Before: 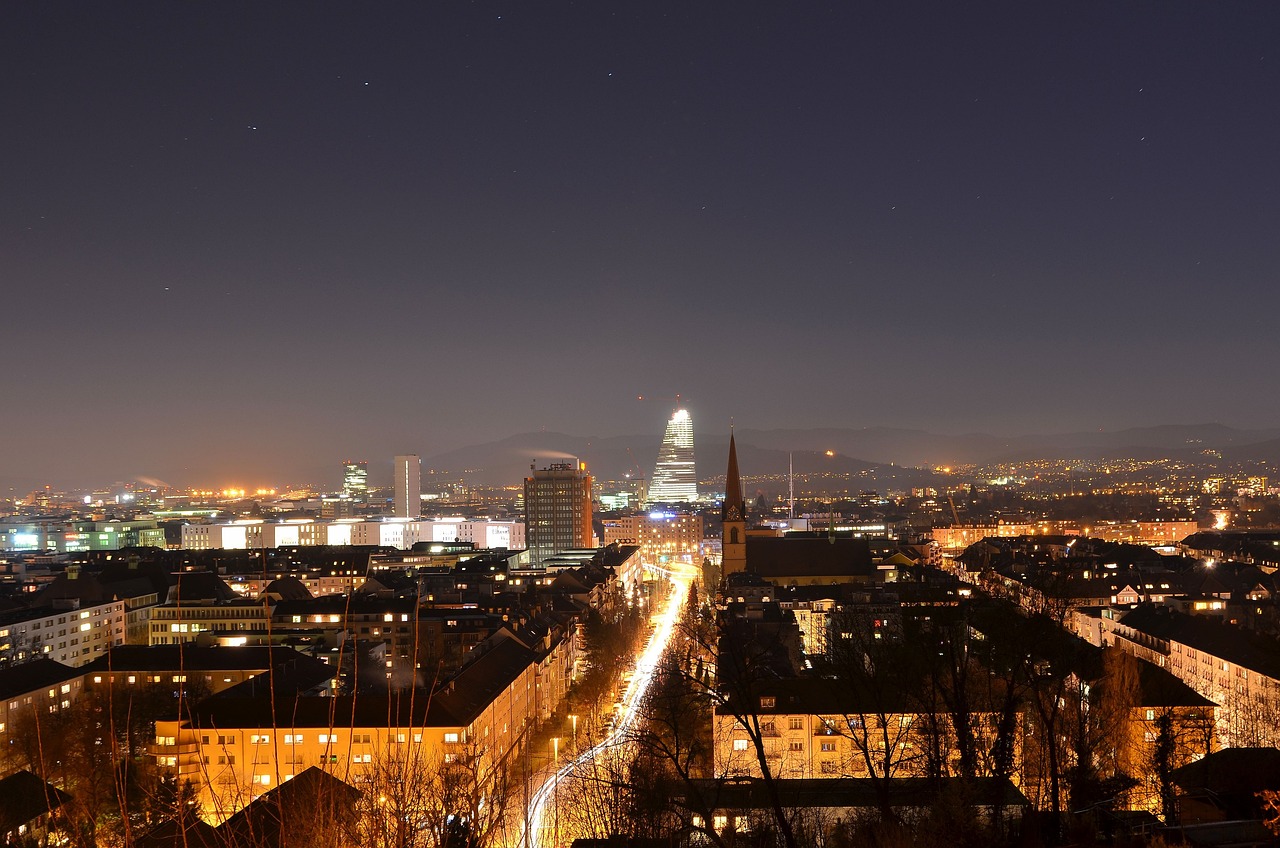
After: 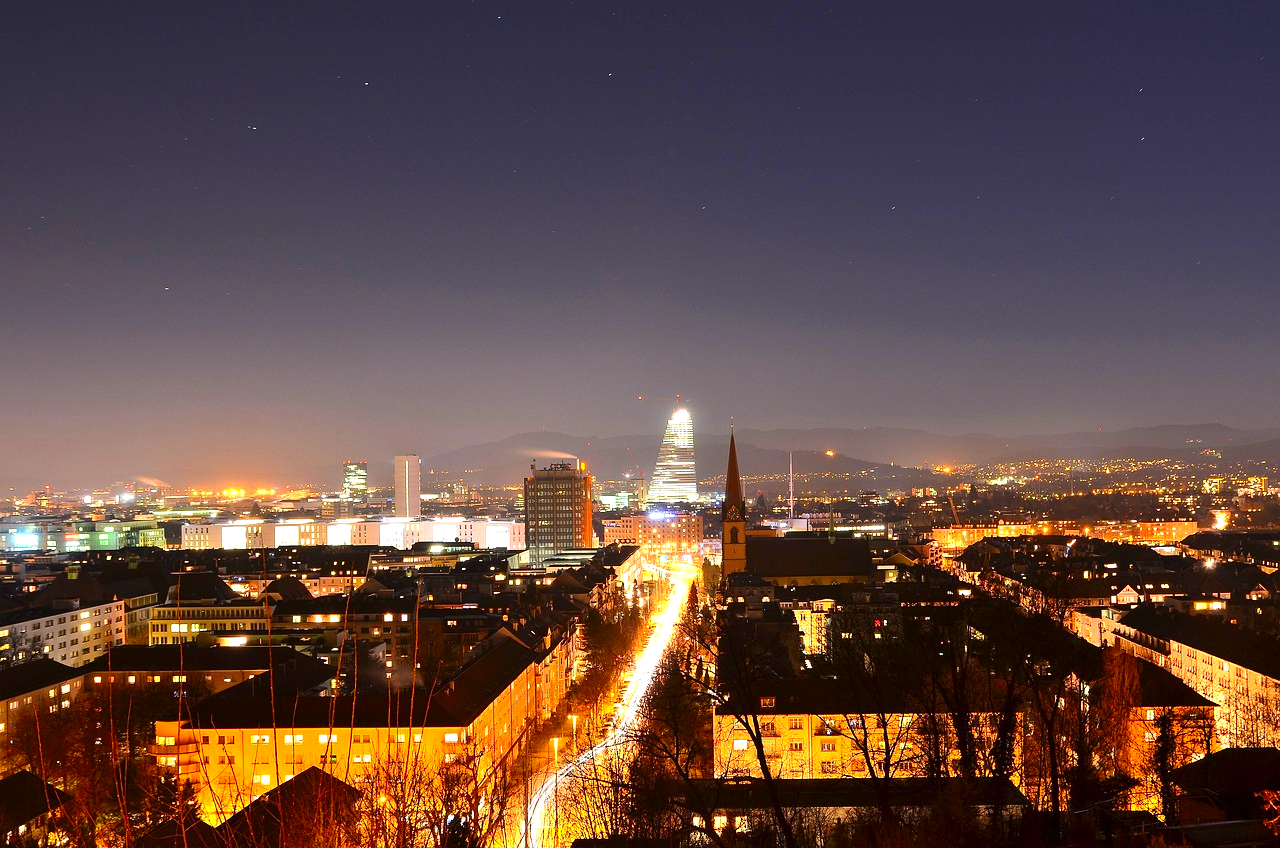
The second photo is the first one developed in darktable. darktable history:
exposure: black level correction 0, exposure 0.7 EV, compensate exposure bias true, compensate highlight preservation false
contrast brightness saturation: contrast 0.16, saturation 0.32
